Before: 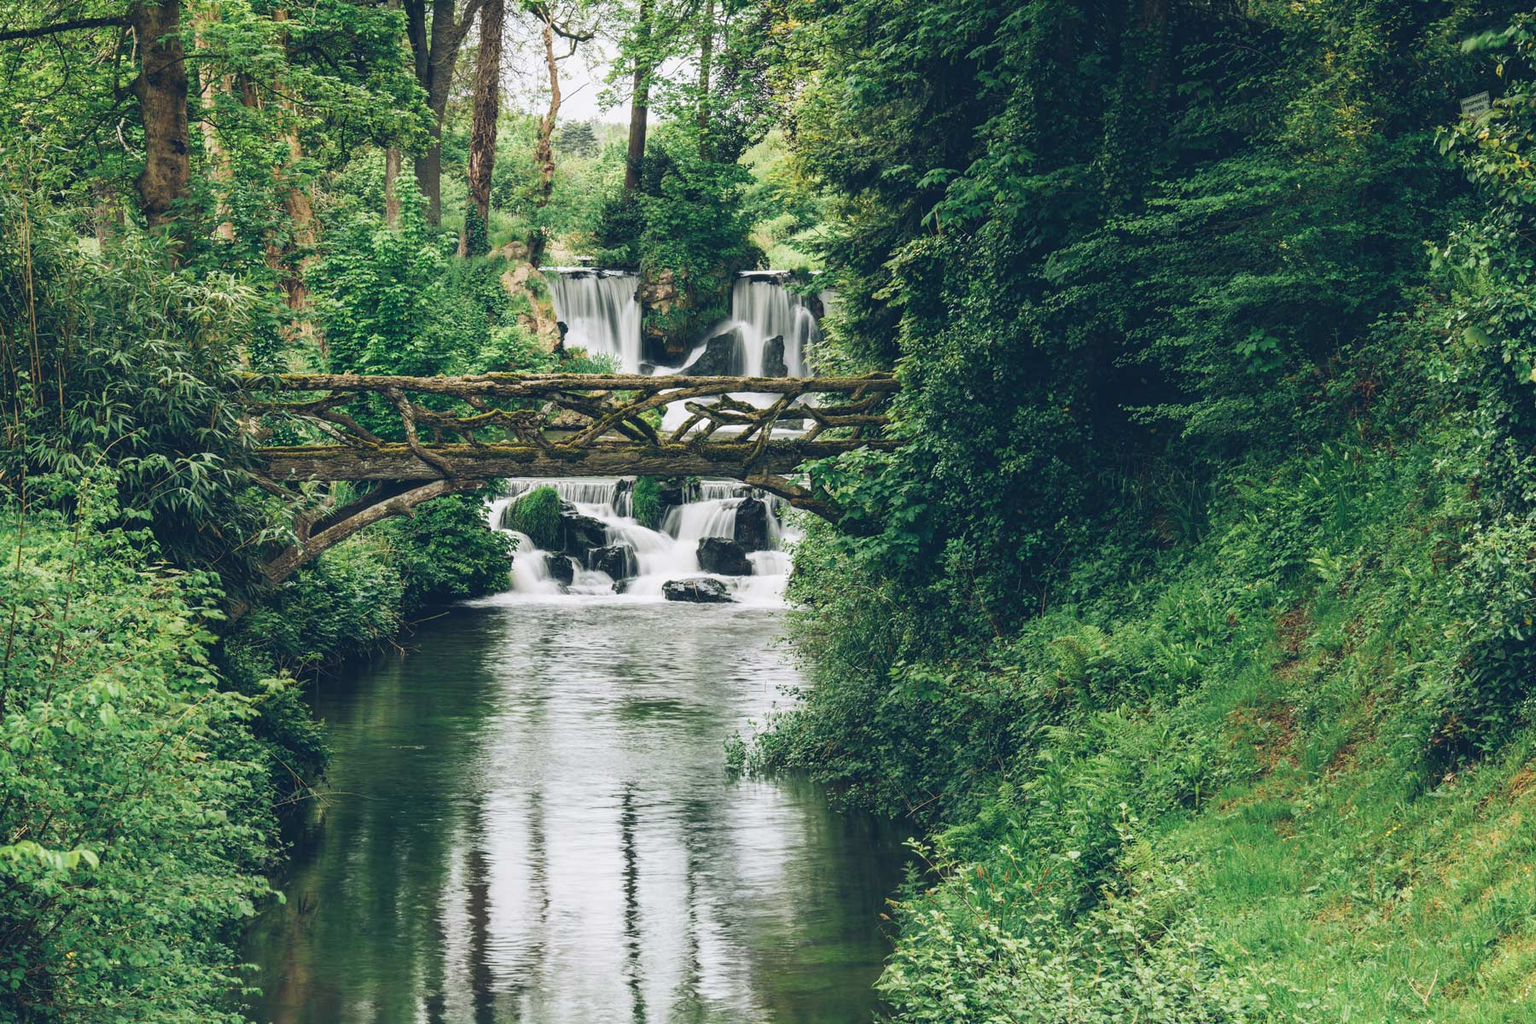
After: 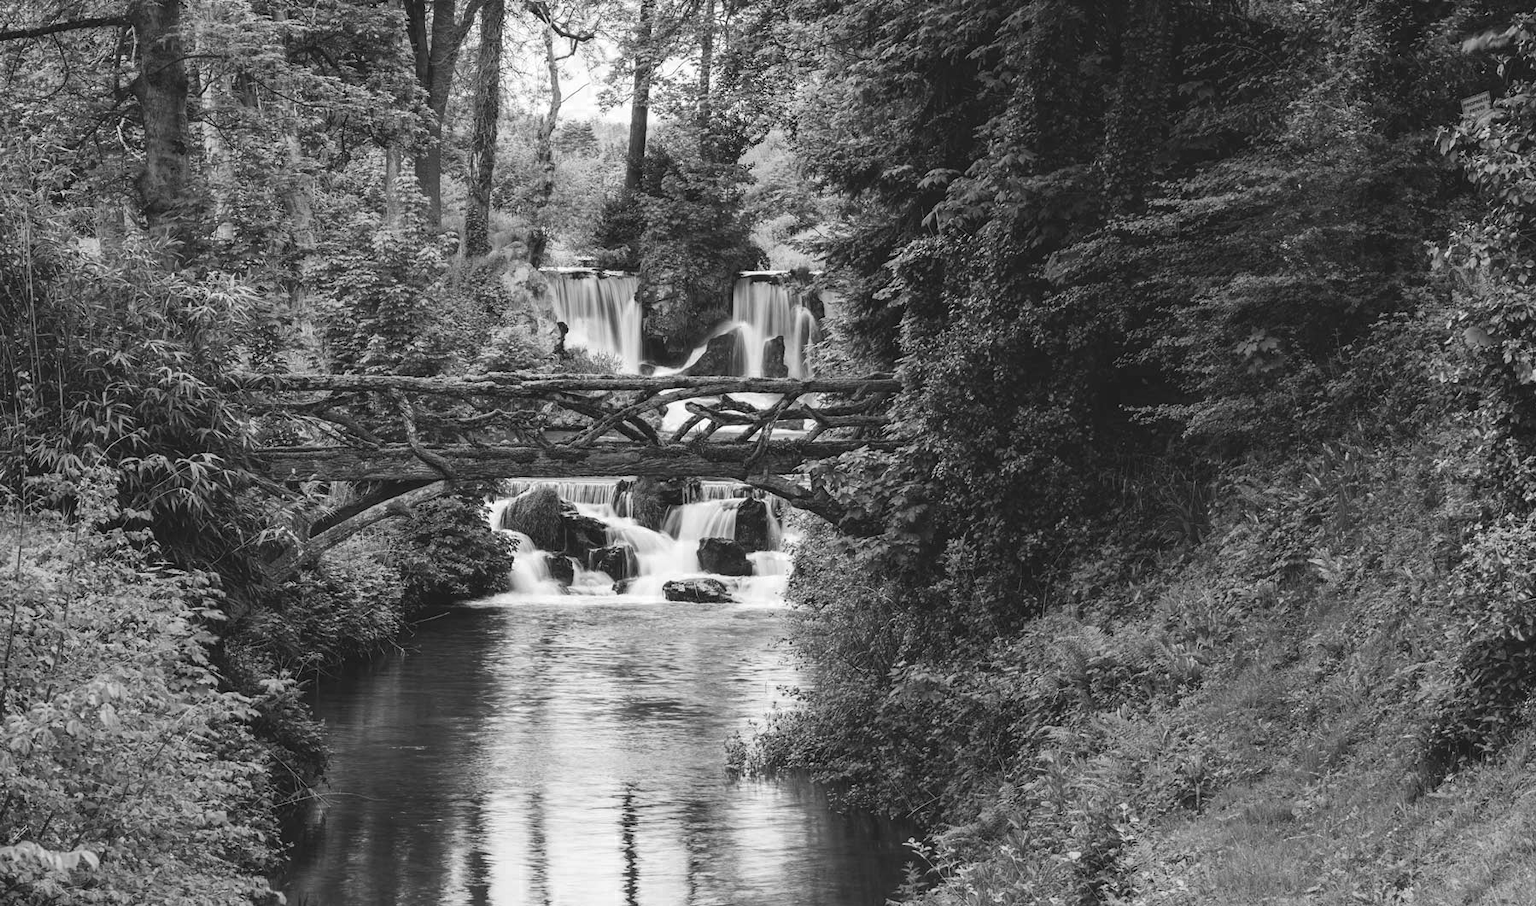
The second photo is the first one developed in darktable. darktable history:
base curve: curves: ch0 [(0, 0) (0.472, 0.455) (1, 1)], preserve colors none
color zones: curves: ch0 [(0, 0.613) (0.01, 0.613) (0.245, 0.448) (0.498, 0.529) (0.642, 0.665) (0.879, 0.777) (0.99, 0.613)]; ch1 [(0, 0) (0.143, 0) (0.286, 0) (0.429, 0) (0.571, 0) (0.714, 0) (0.857, 0)]
crop and rotate: top 0%, bottom 11.432%
